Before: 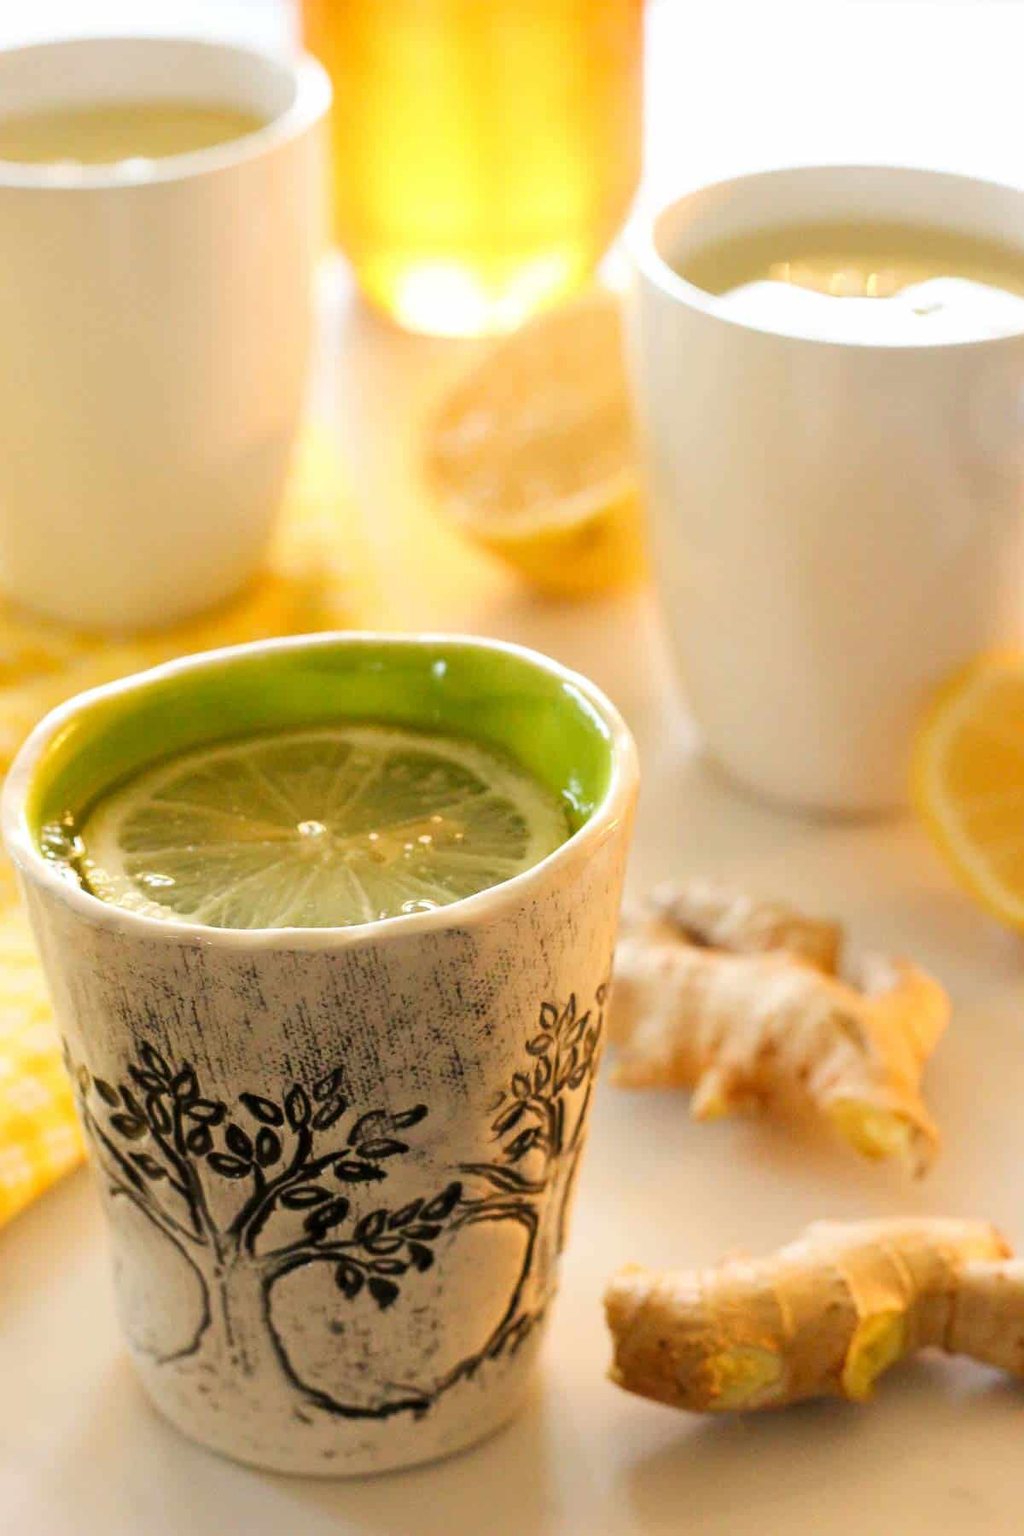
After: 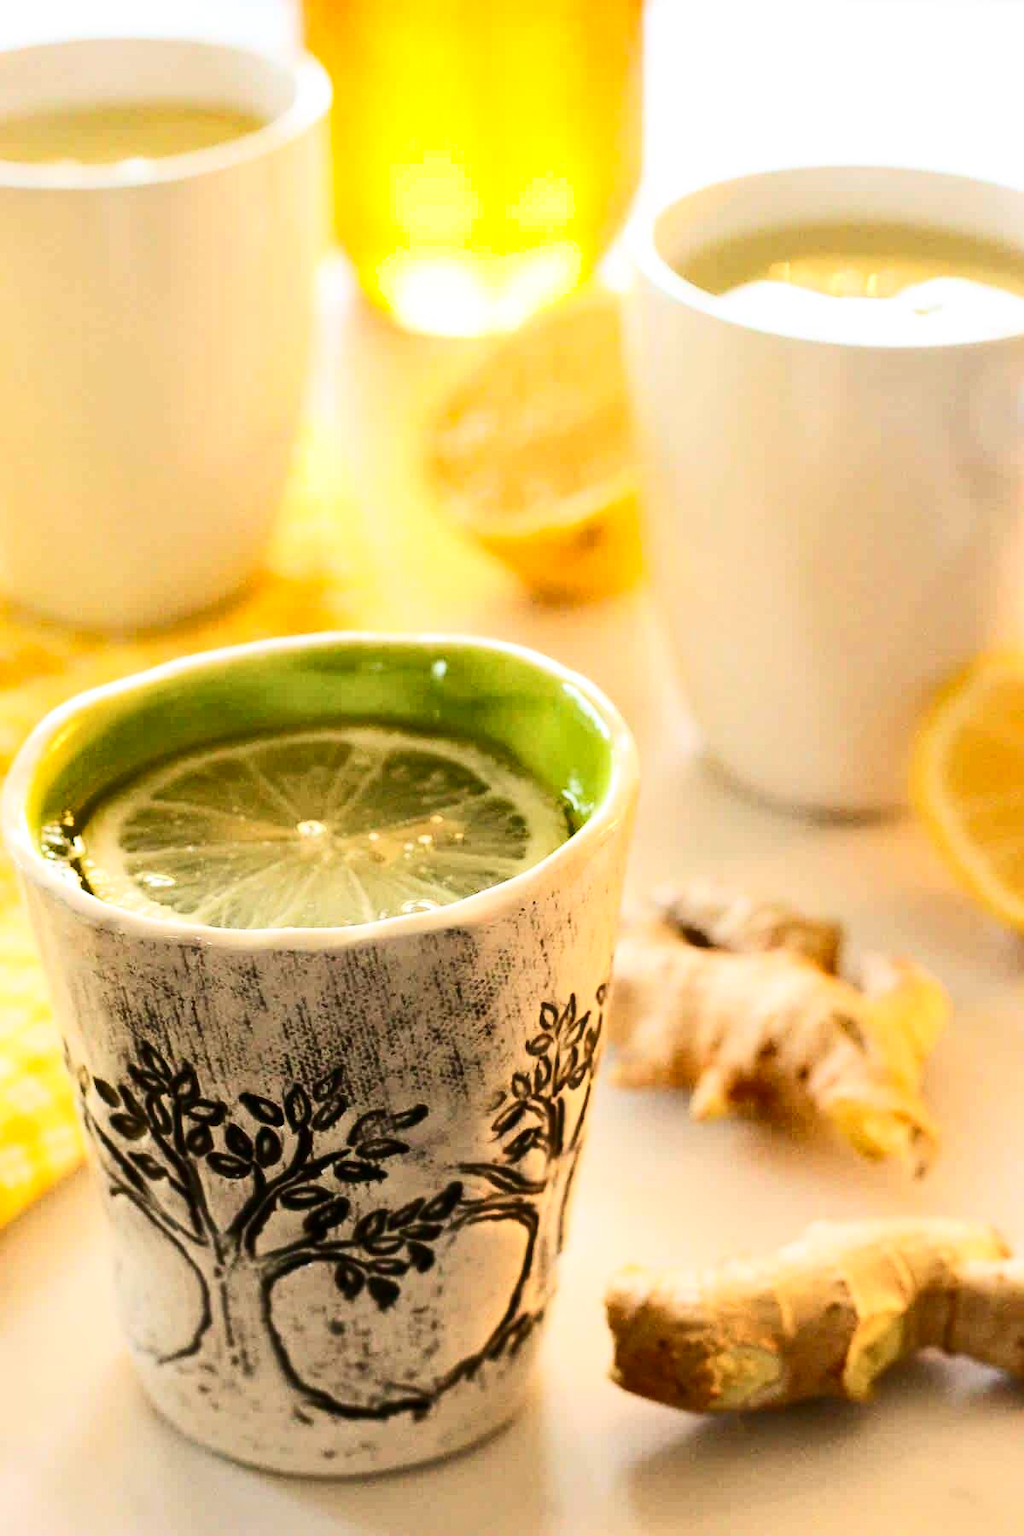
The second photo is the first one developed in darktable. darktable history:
shadows and highlights: low approximation 0.01, soften with gaussian
exposure: exposure 0 EV, compensate highlight preservation false
contrast brightness saturation: contrast 0.39, brightness 0.1
